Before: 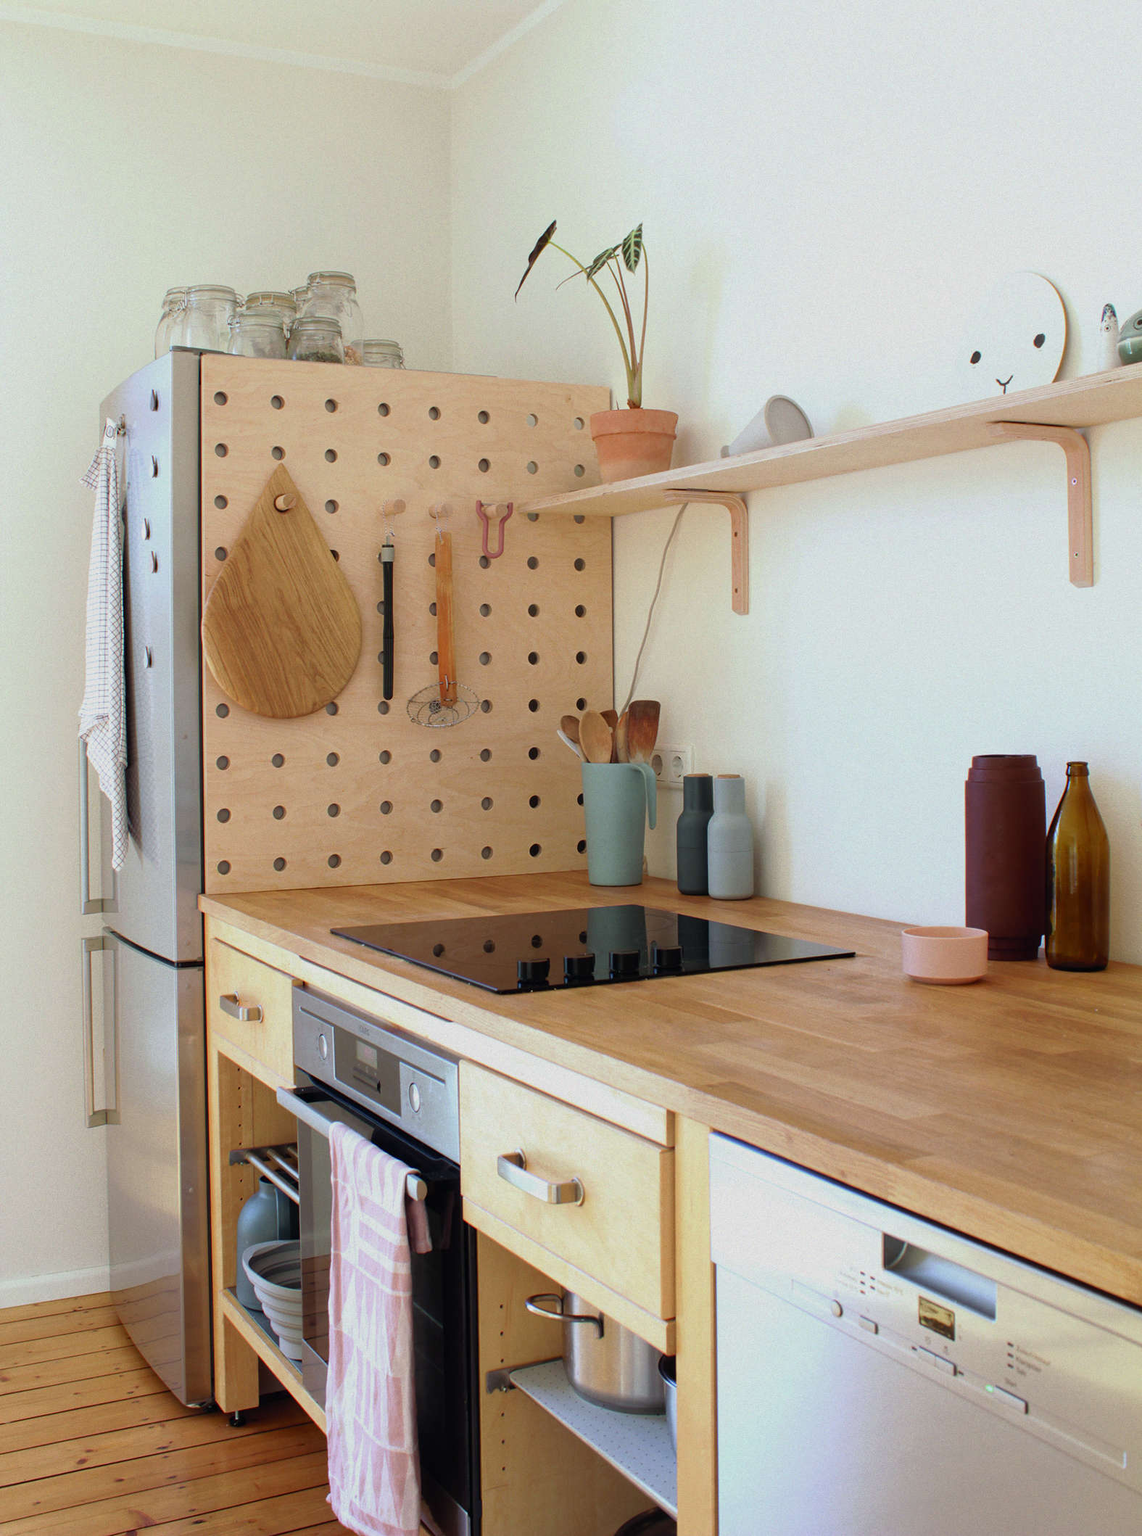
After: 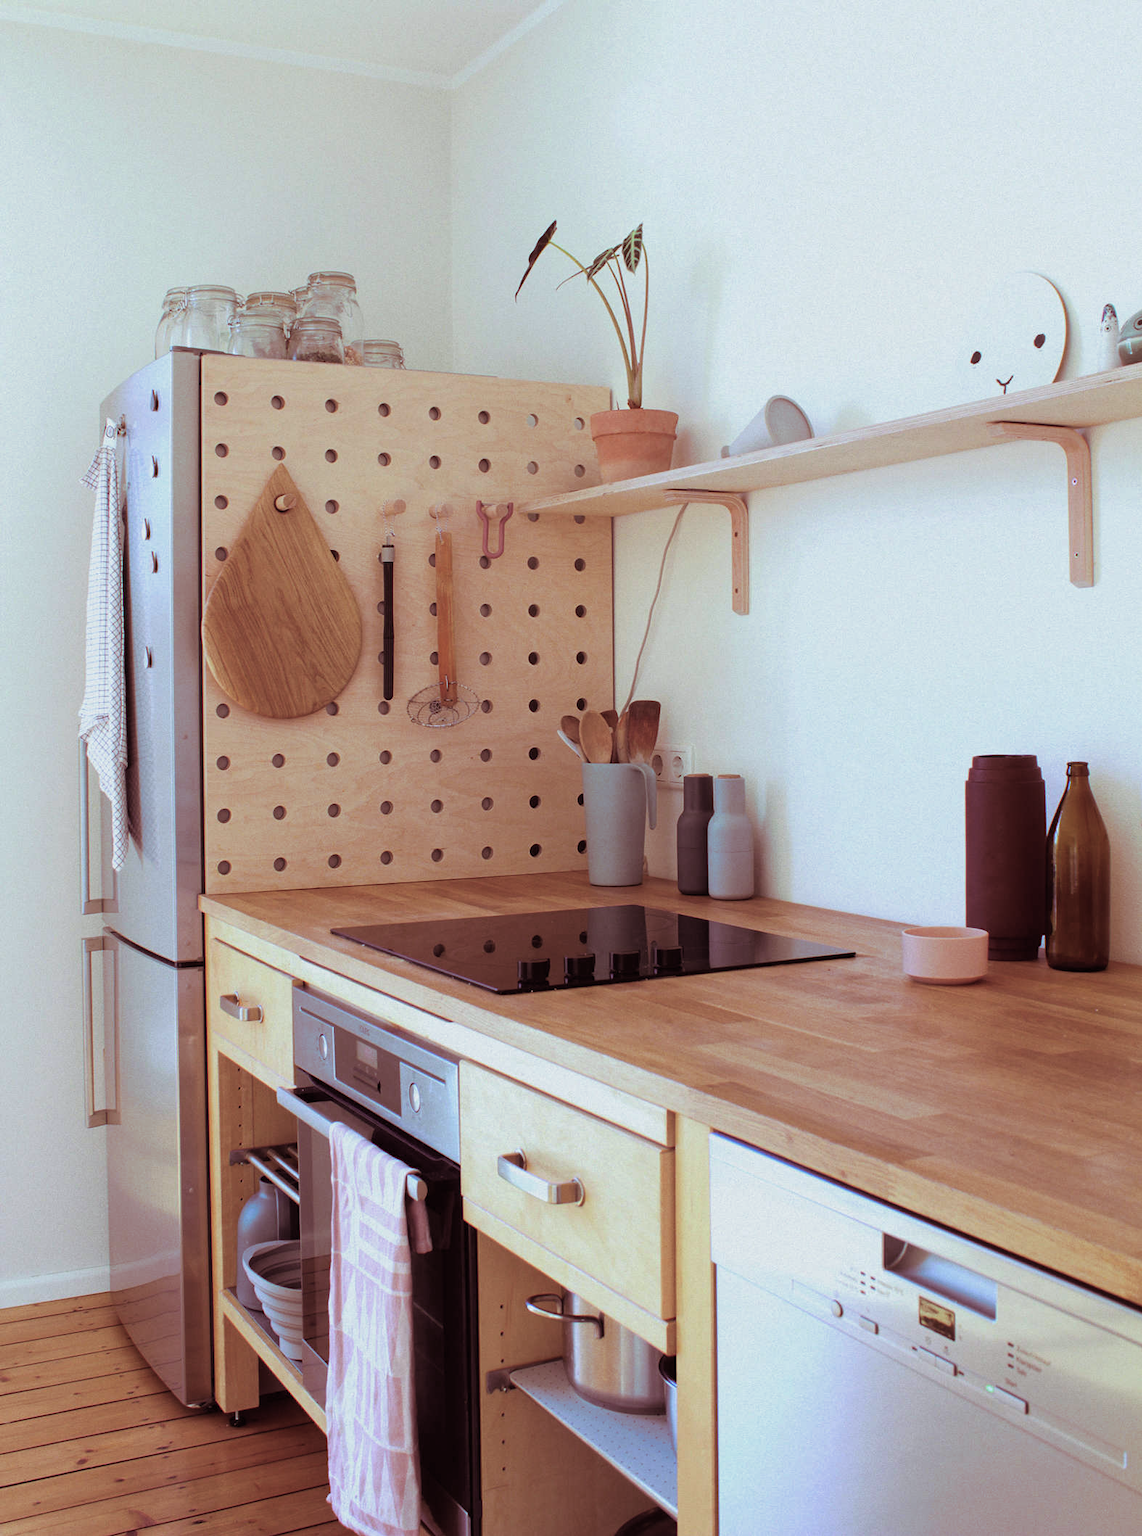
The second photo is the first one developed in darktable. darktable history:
white balance: red 0.954, blue 1.079
split-toning: on, module defaults
